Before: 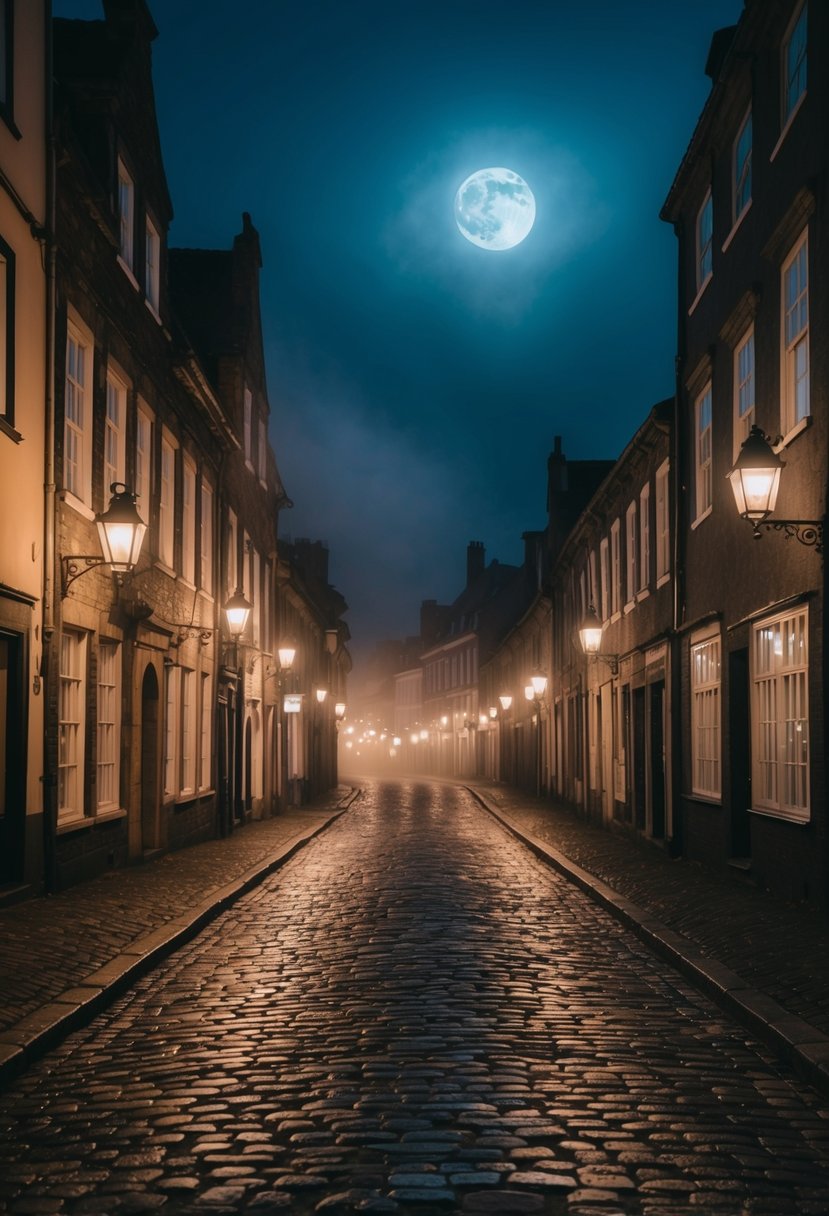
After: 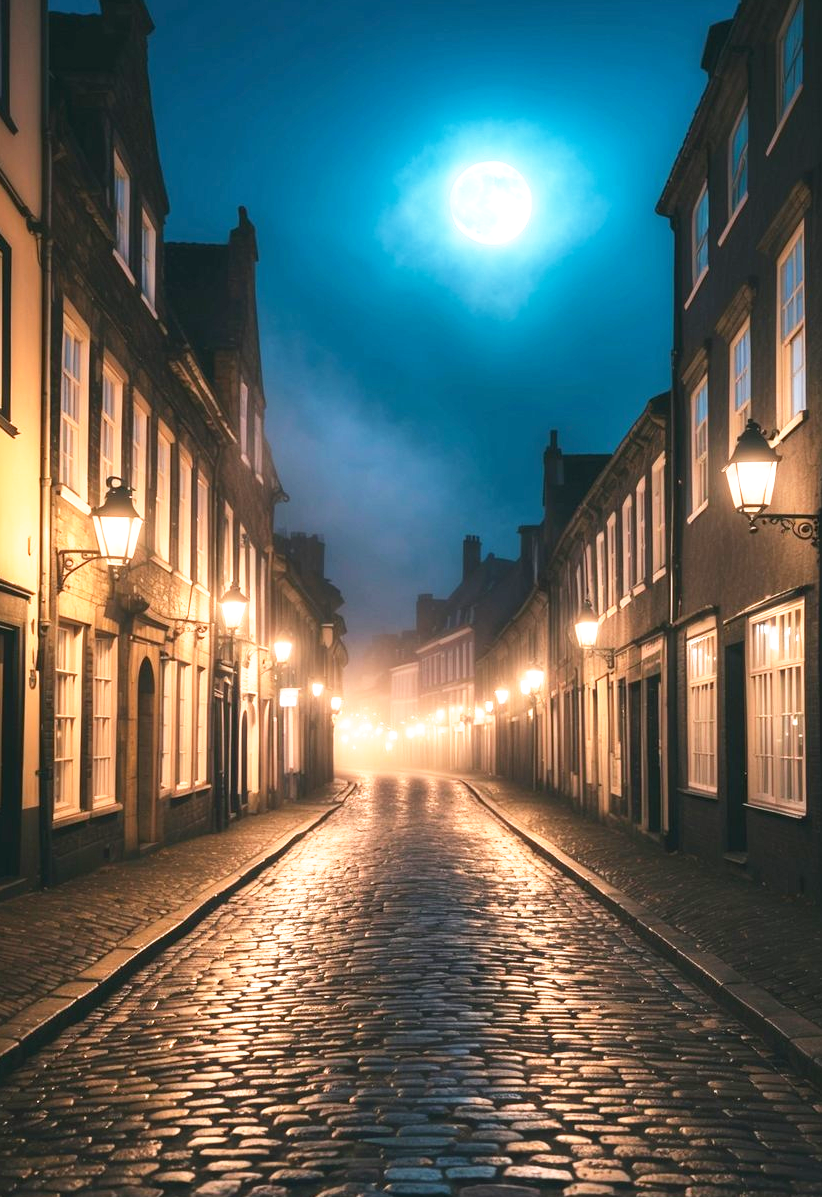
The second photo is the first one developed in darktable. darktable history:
crop: left 0.5%, top 0.531%, right 0.252%, bottom 0.962%
exposure: black level correction 0, exposure 1.001 EV, compensate exposure bias true, compensate highlight preservation false
base curve: curves: ch0 [(0, 0) (0.557, 0.834) (1, 1)], preserve colors none
